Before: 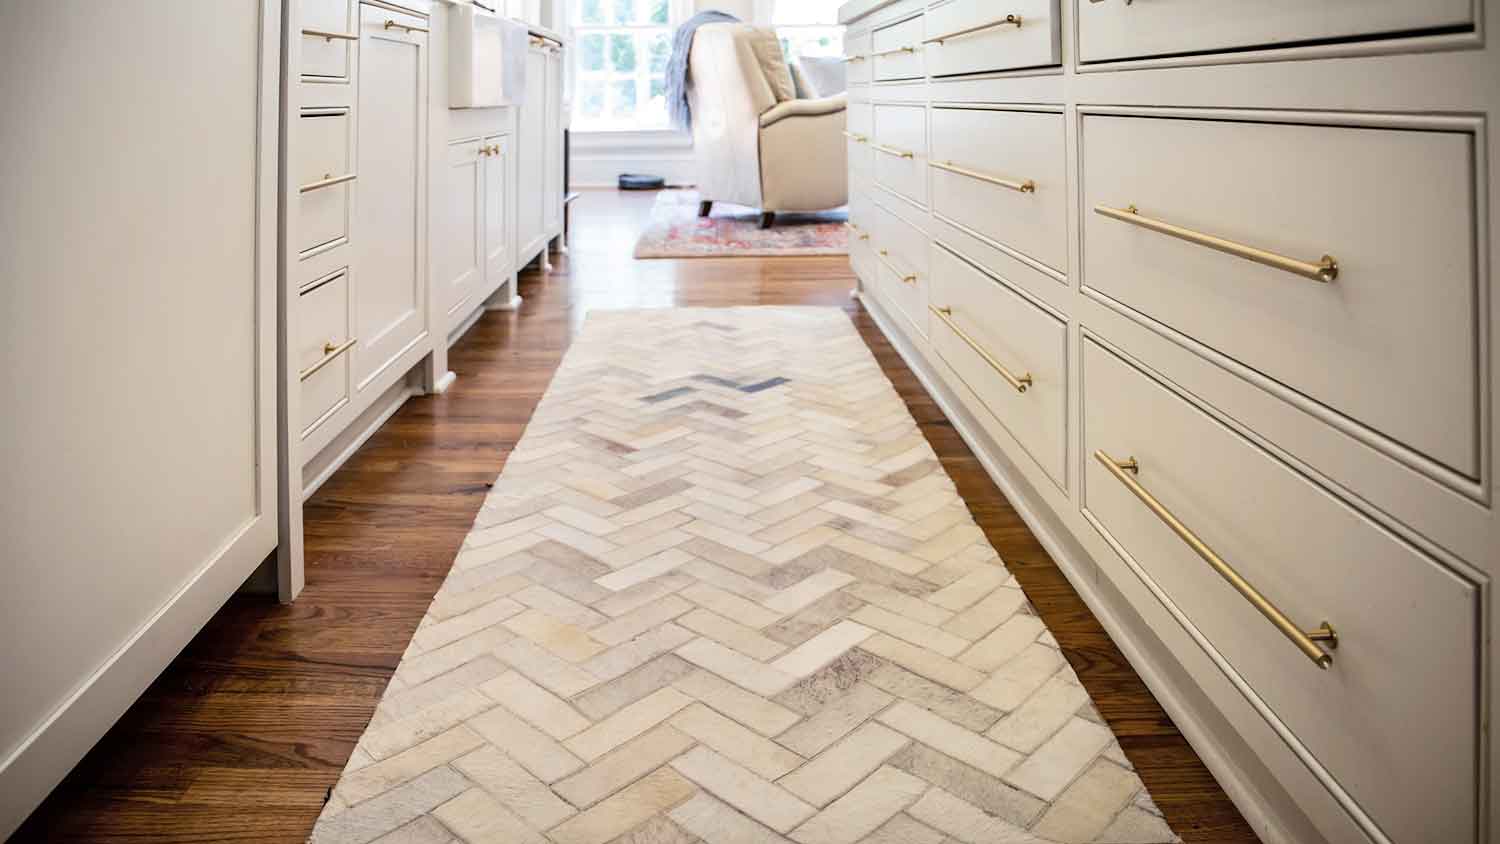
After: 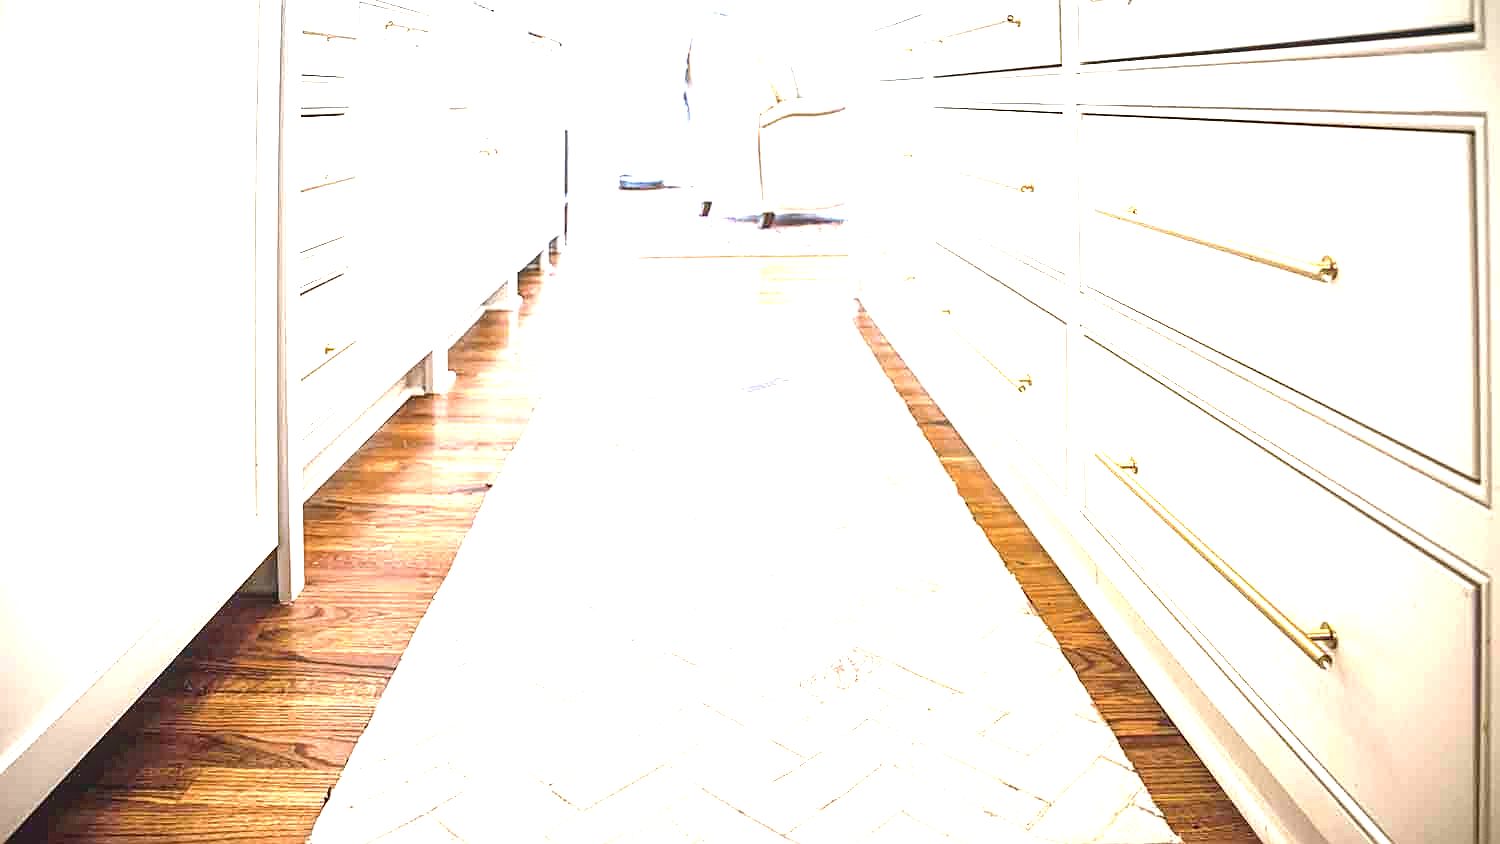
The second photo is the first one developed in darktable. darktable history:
sharpen: on, module defaults
tone equalizer: edges refinement/feathering 500, mask exposure compensation -1.57 EV, preserve details no
exposure: black level correction 0, exposure 2.105 EV, compensate highlight preservation false
local contrast: detail 109%
